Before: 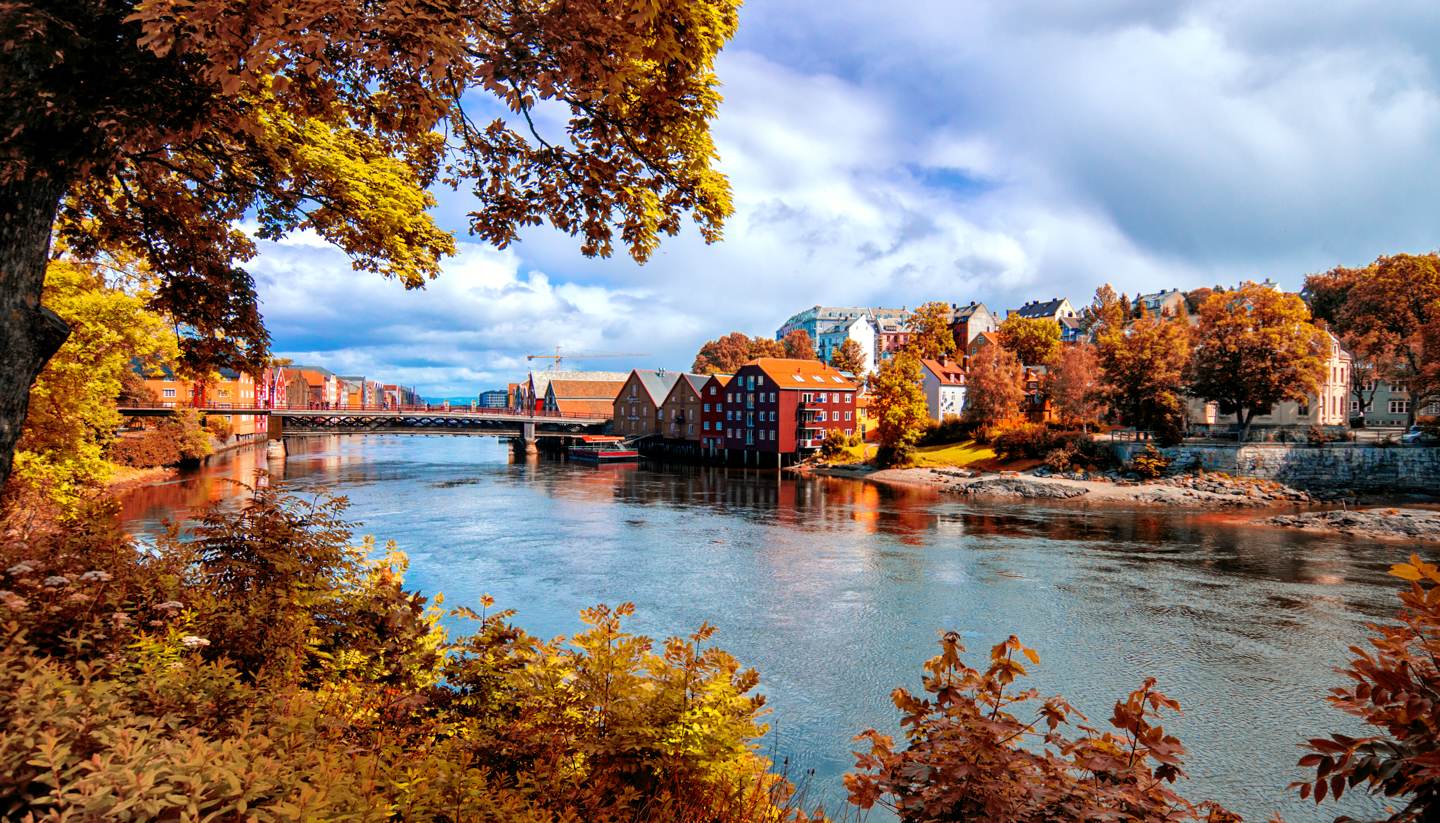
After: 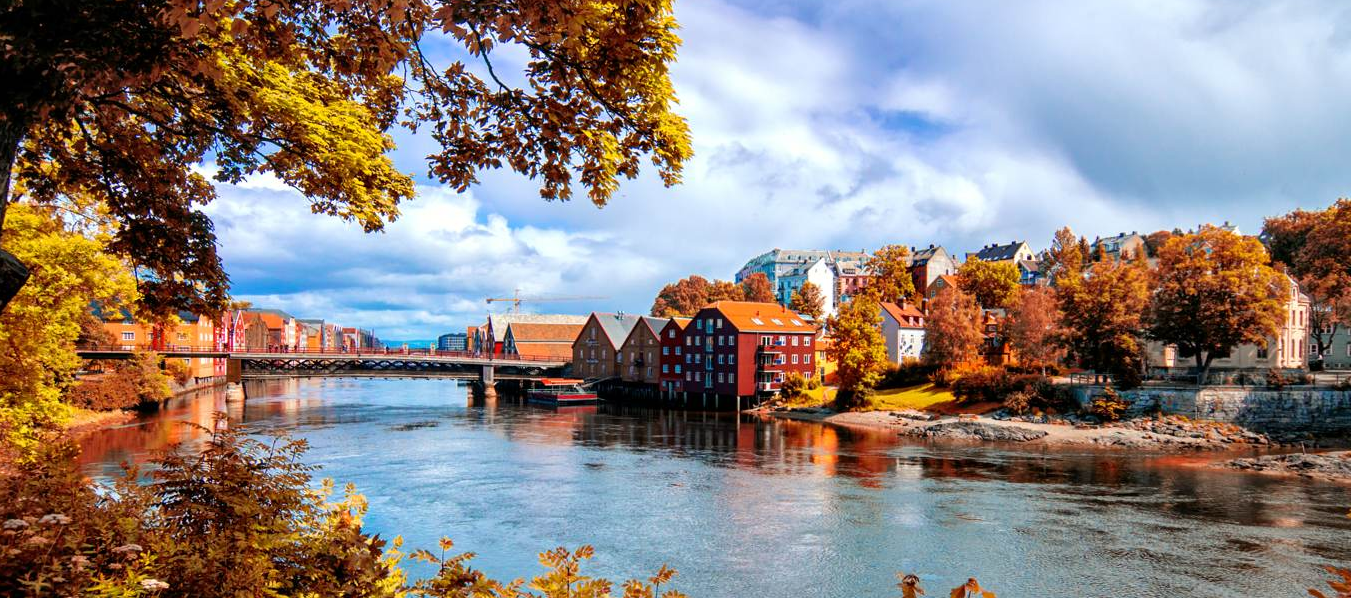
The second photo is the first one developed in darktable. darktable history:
crop: left 2.863%, top 6.99%, right 3.277%, bottom 20.227%
tone equalizer: on, module defaults
